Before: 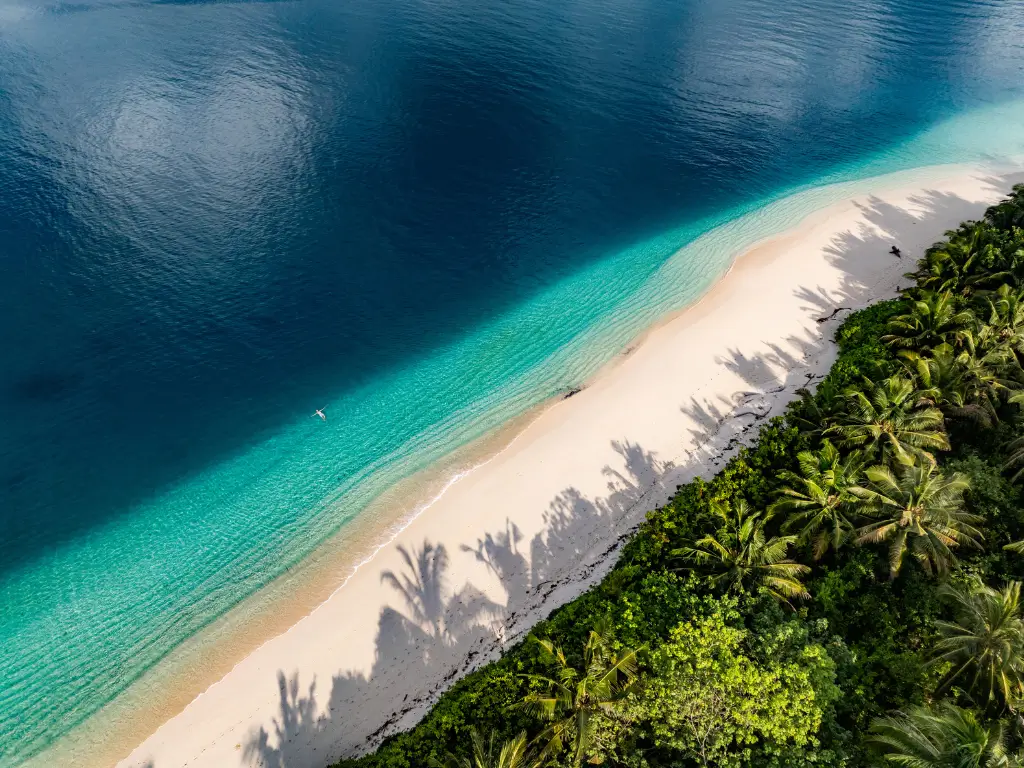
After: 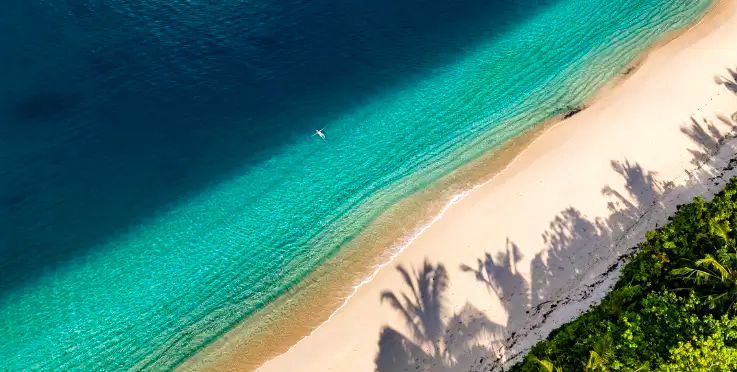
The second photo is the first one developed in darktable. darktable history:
crop: top 36.498%, right 27.964%, bottom 14.995%
shadows and highlights: shadows 24.5, highlights -78.15, soften with gaussian
color balance: contrast 6.48%, output saturation 113.3%
velvia: on, module defaults
